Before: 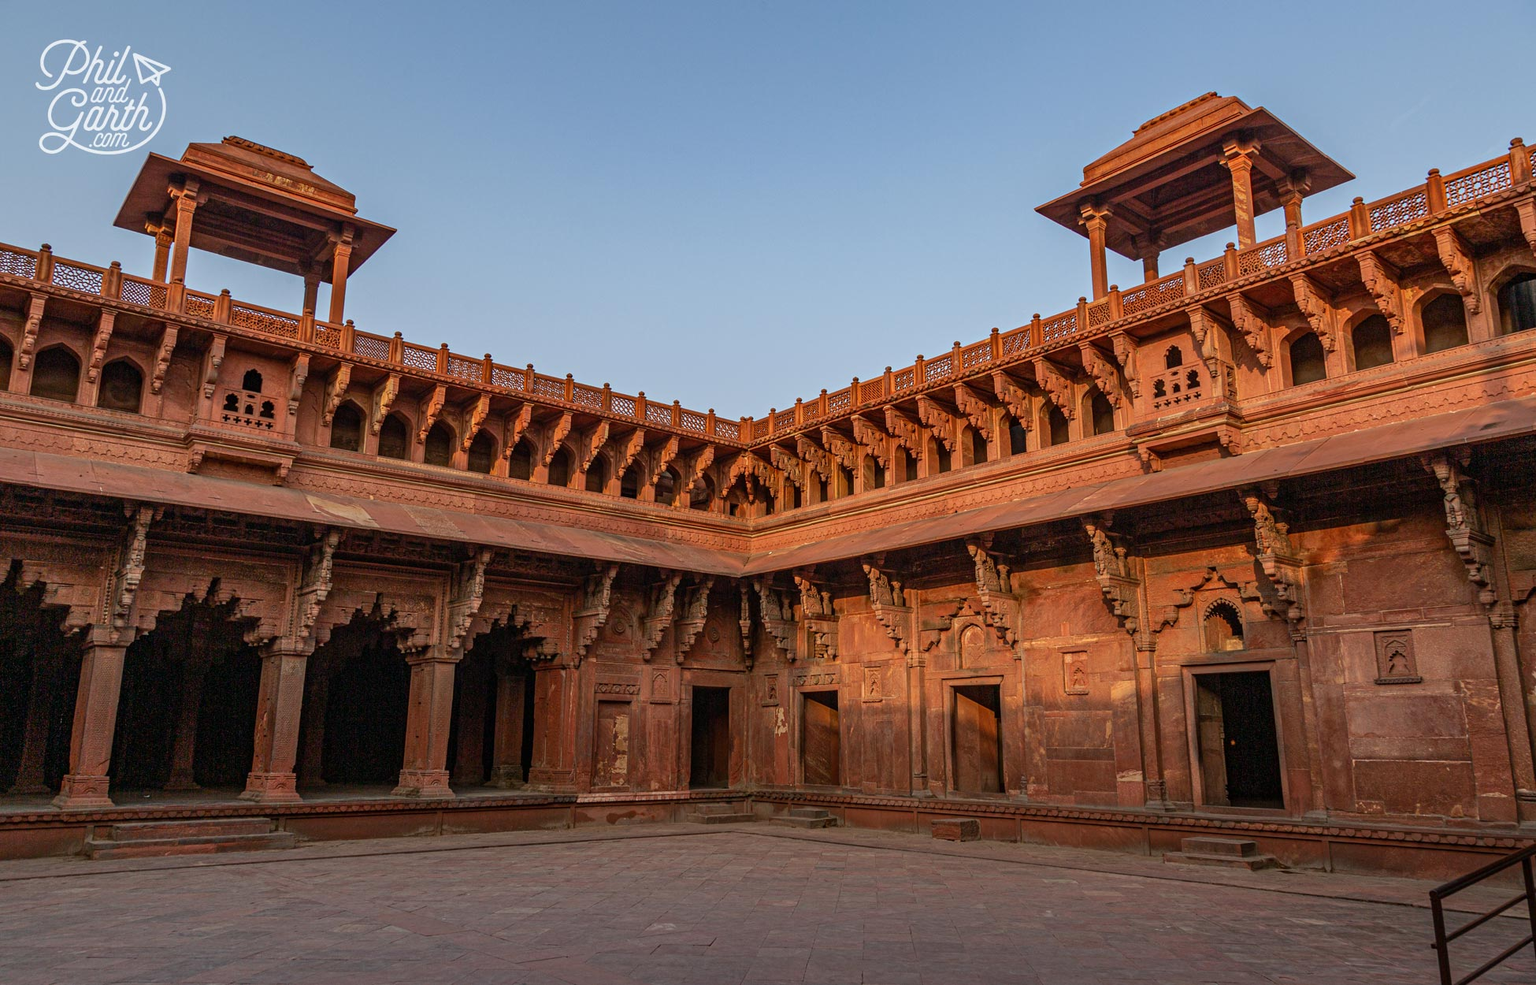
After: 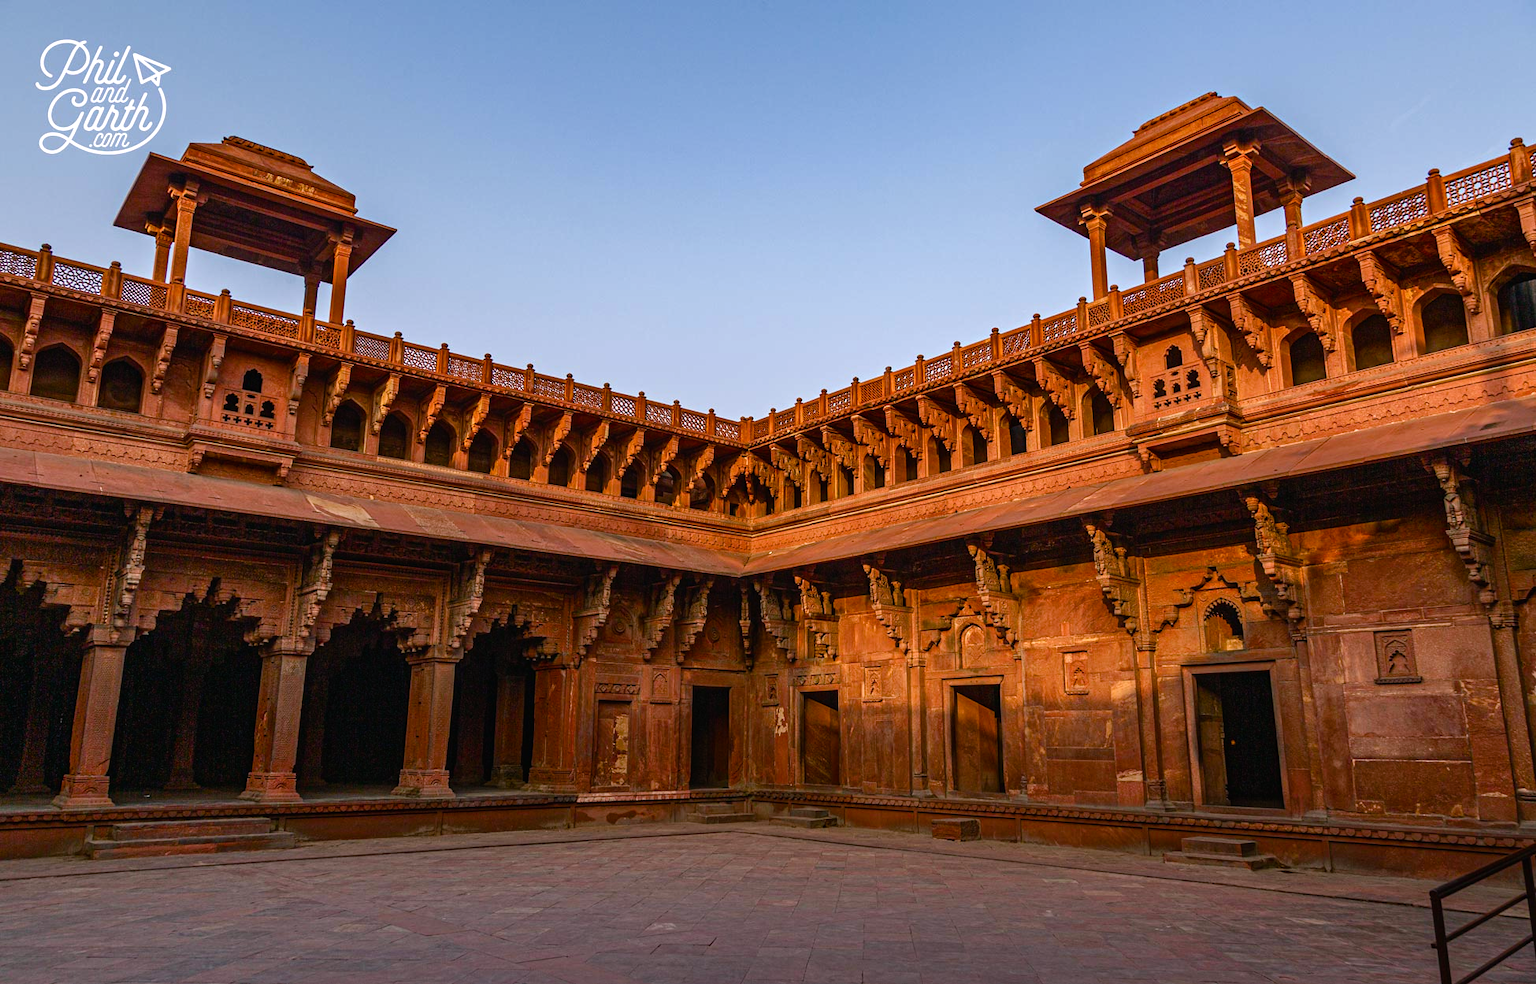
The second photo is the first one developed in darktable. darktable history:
white balance: red 0.983, blue 1.036
color balance rgb: shadows lift › chroma 1%, shadows lift › hue 217.2°, power › hue 310.8°, highlights gain › chroma 2%, highlights gain › hue 44.4°, global offset › luminance 0.25%, global offset › hue 171.6°, perceptual saturation grading › global saturation 14.09%, perceptual saturation grading › highlights -30%, perceptual saturation grading › shadows 50.67%, global vibrance 25%, contrast 20%
